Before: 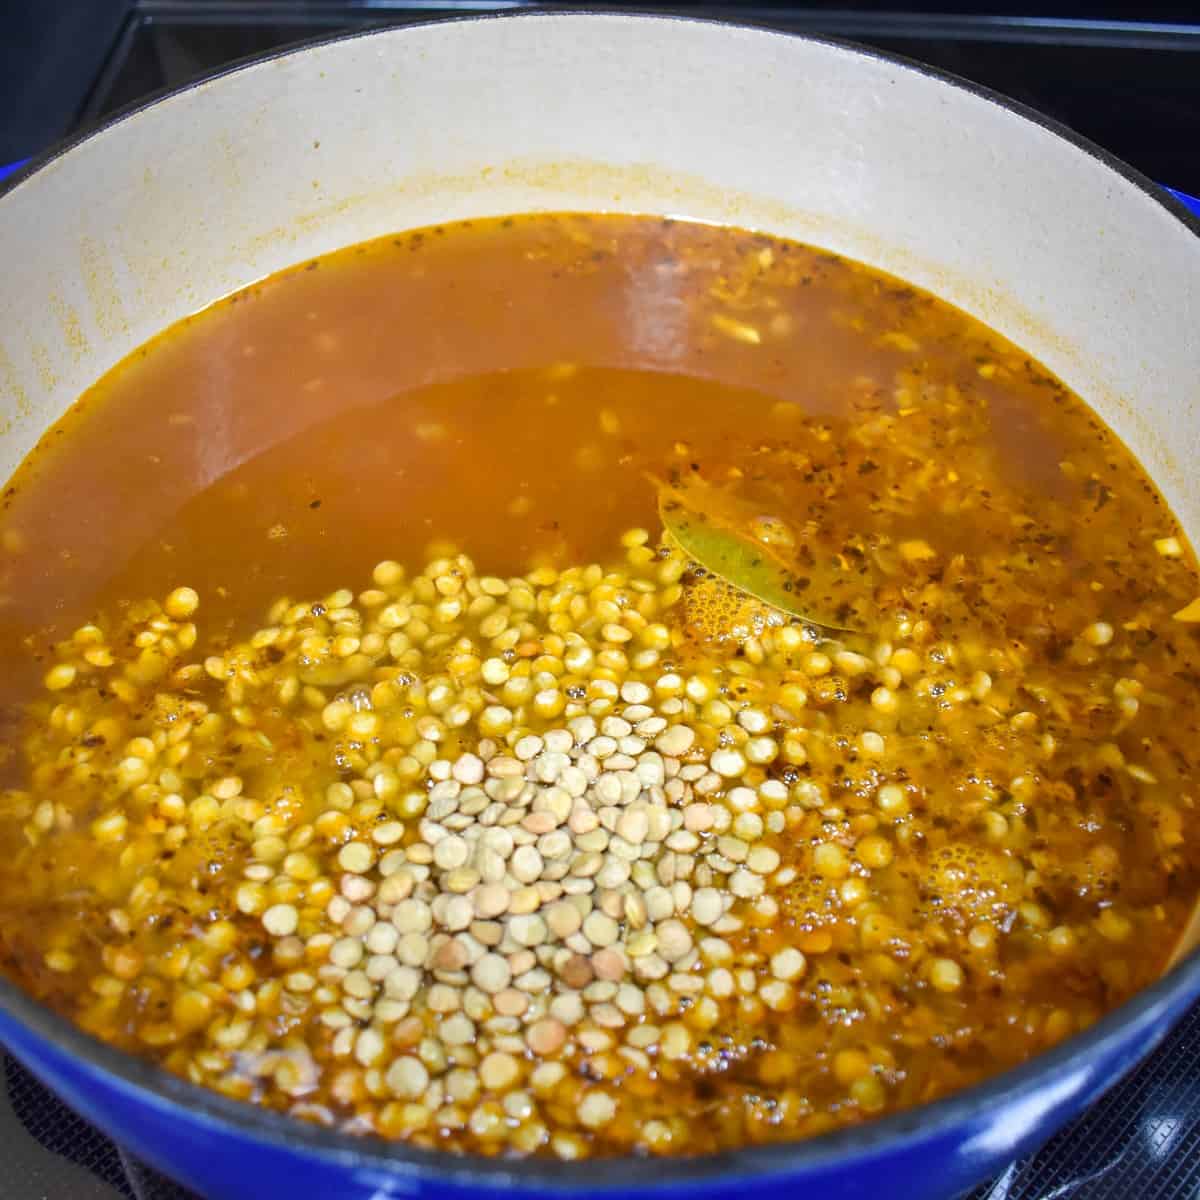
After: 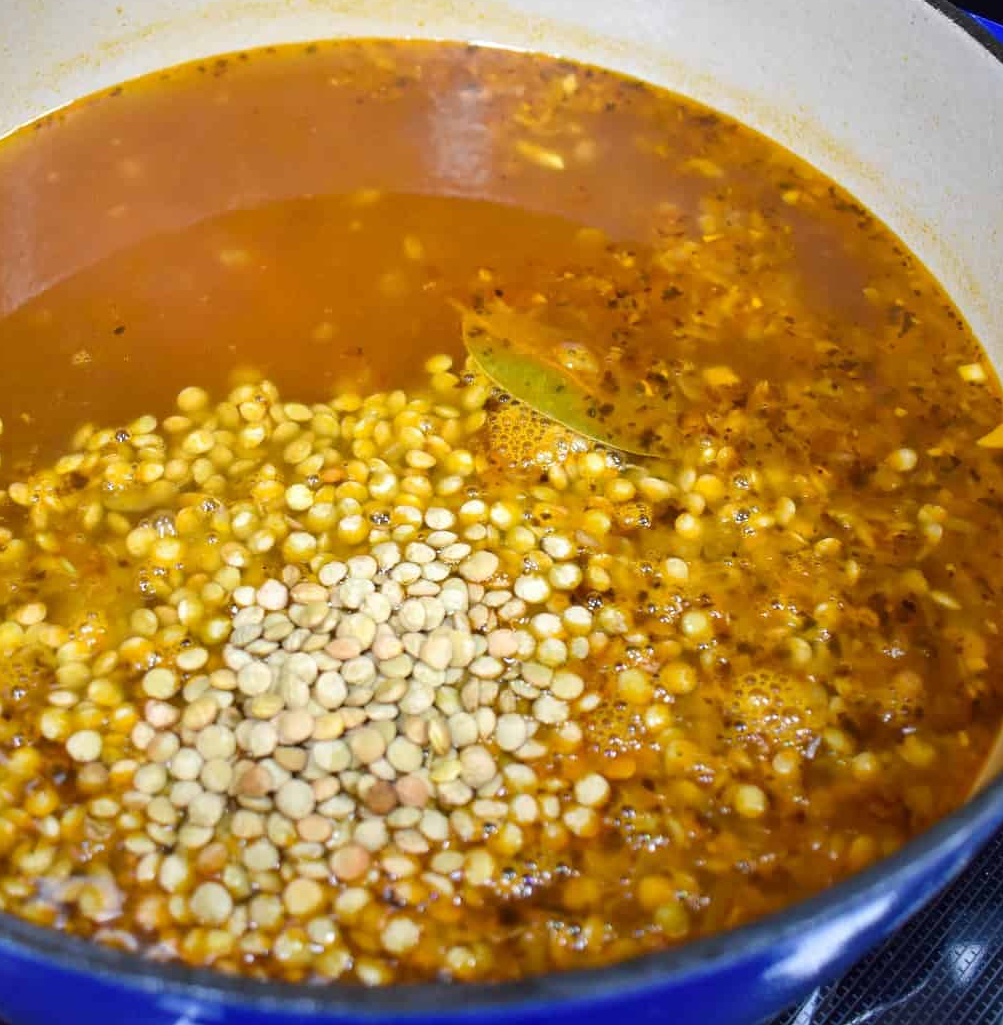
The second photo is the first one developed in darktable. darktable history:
crop: left 16.334%, top 14.508%
